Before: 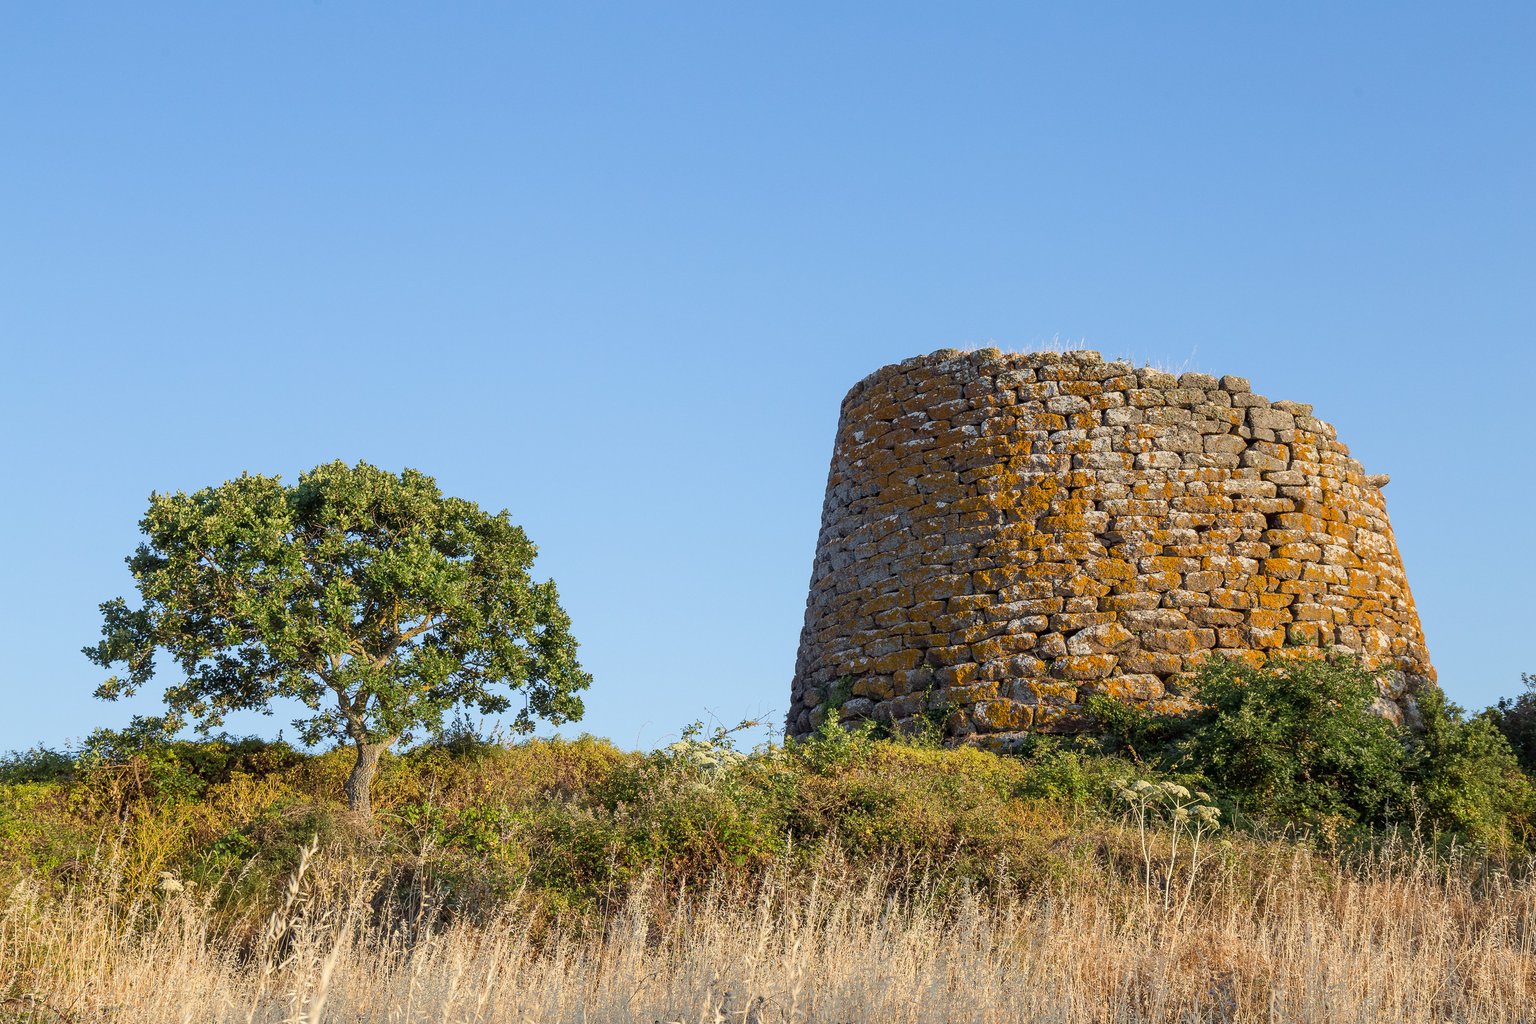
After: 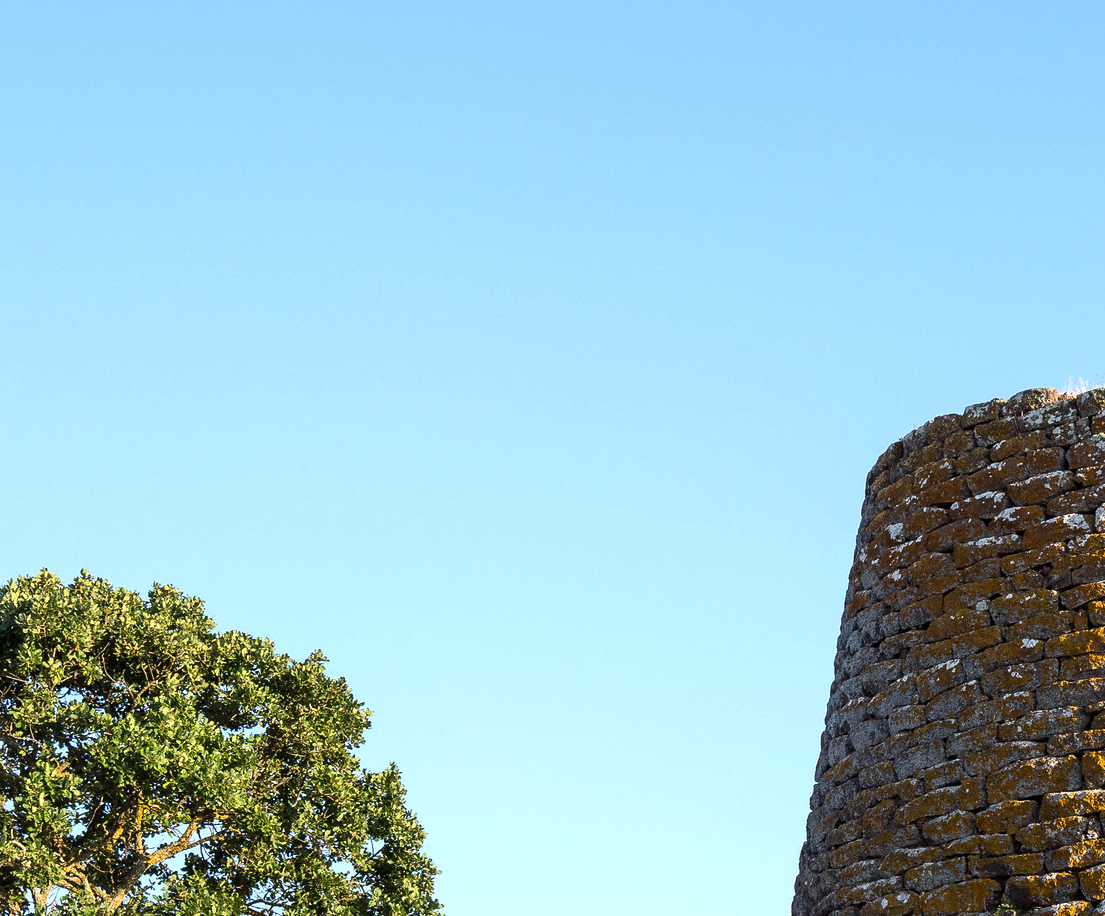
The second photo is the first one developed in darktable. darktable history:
white balance: red 1, blue 1
tone equalizer: -8 EV -0.75 EV, -7 EV -0.7 EV, -6 EV -0.6 EV, -5 EV -0.4 EV, -3 EV 0.4 EV, -2 EV 0.6 EV, -1 EV 0.7 EV, +0 EV 0.75 EV, edges refinement/feathering 500, mask exposure compensation -1.57 EV, preserve details no
crop: left 20.248%, top 10.86%, right 35.675%, bottom 34.321%
